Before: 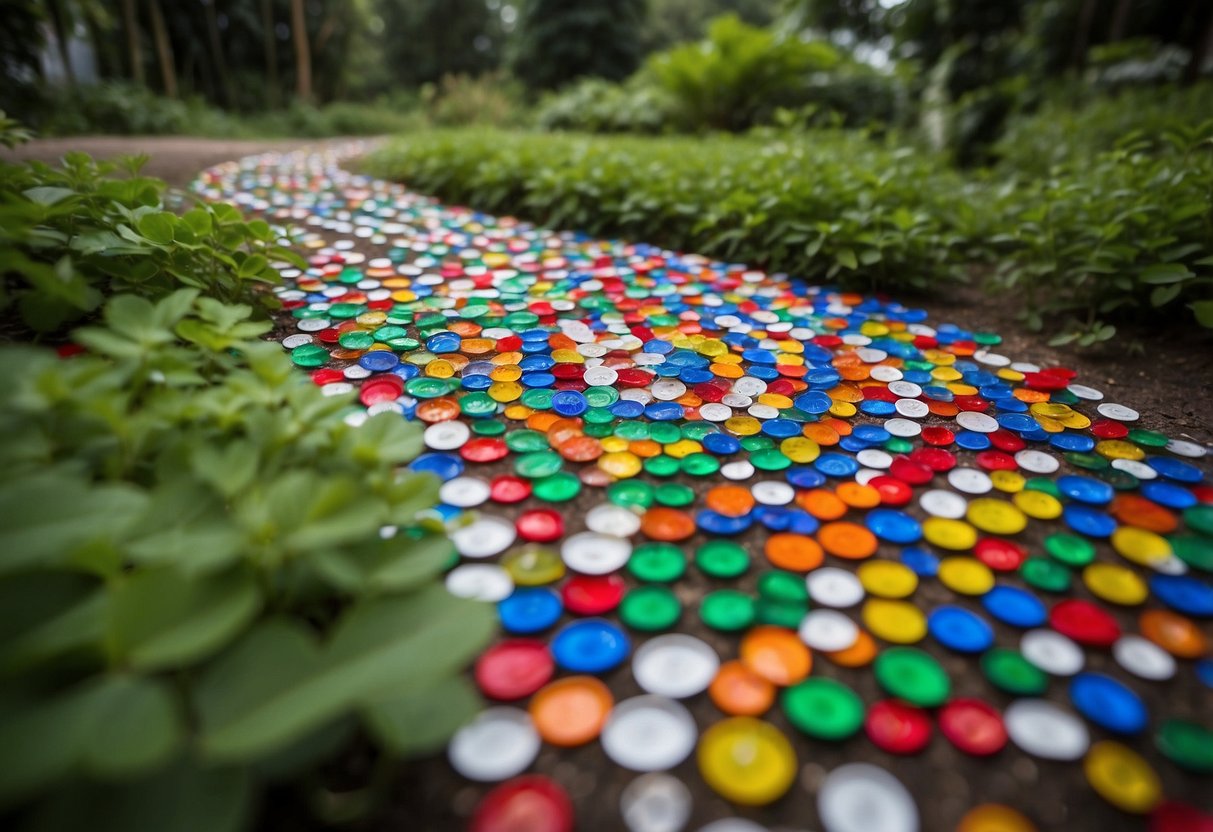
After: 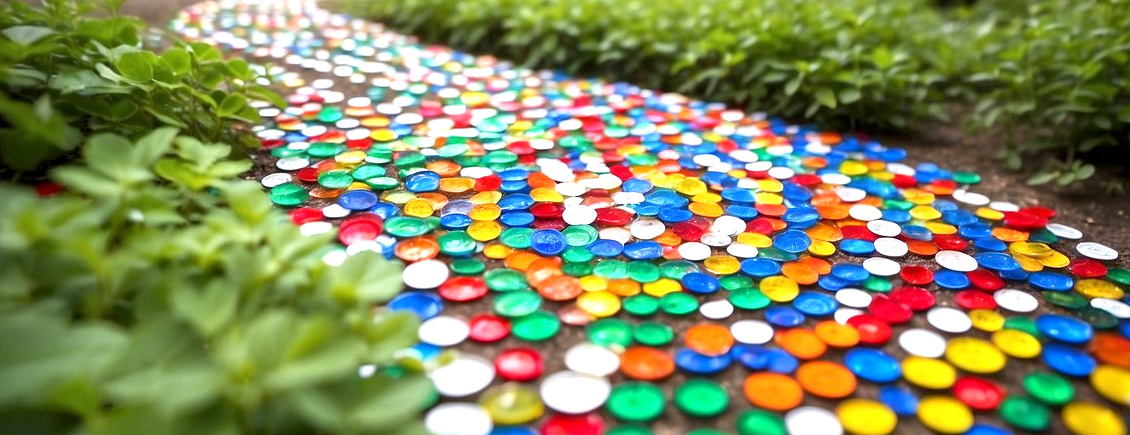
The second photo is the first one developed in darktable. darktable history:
crop: left 1.75%, top 19.428%, right 5.01%, bottom 28.249%
exposure: black level correction 0.001, exposure 1 EV, compensate exposure bias true, compensate highlight preservation false
